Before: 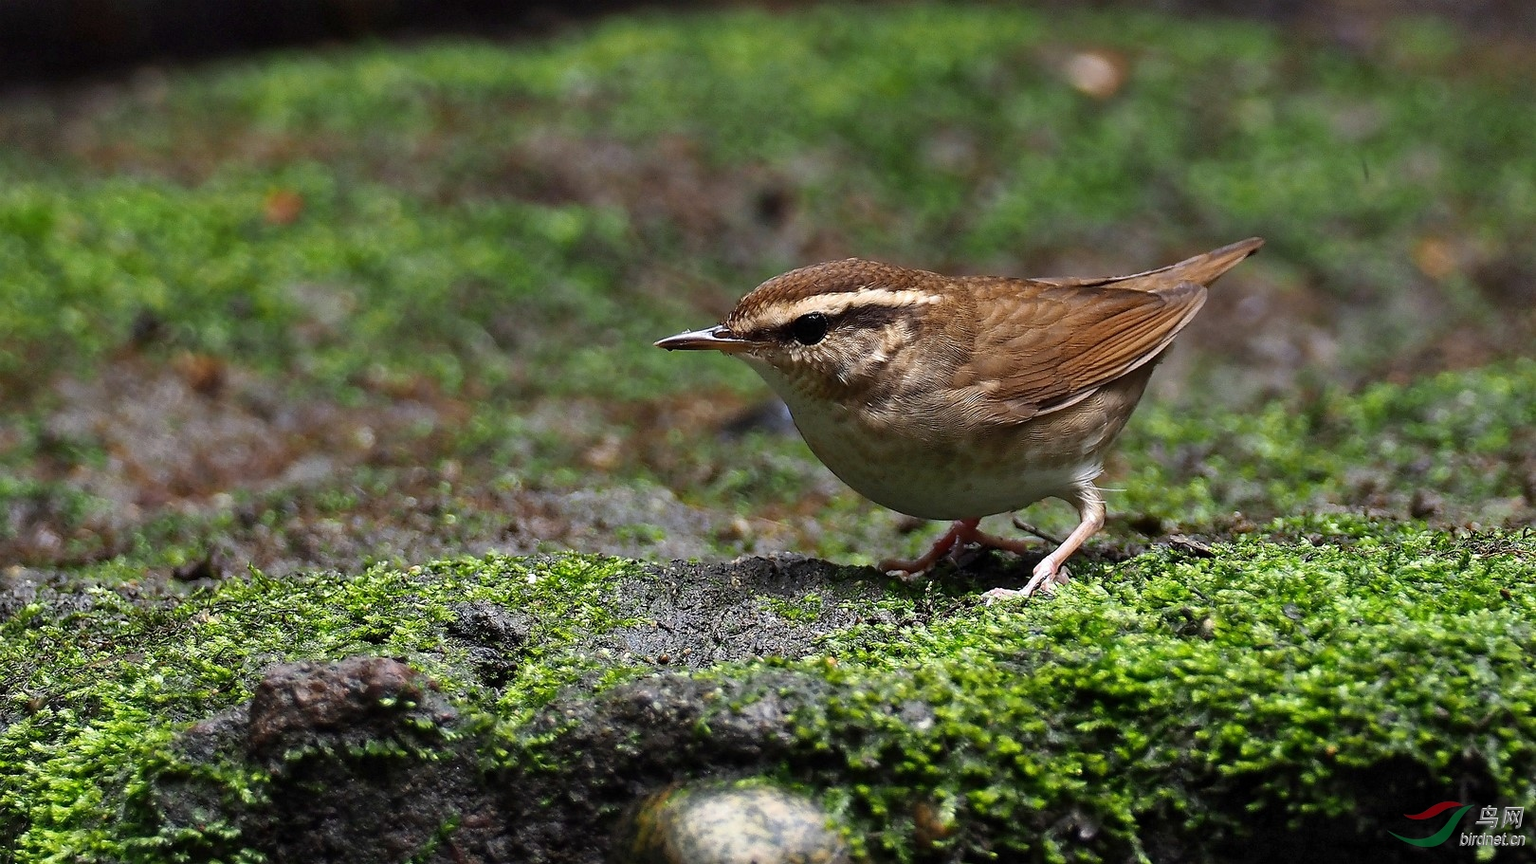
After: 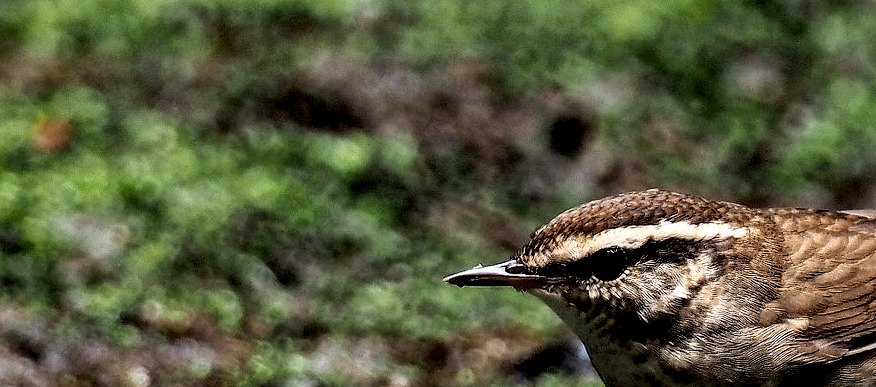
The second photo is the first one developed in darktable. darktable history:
crop: left 15.194%, top 9.133%, right 30.676%, bottom 48.315%
filmic rgb: black relative exposure -5.05 EV, white relative exposure 3.96 EV, hardness 2.89, contrast 1.301, highlights saturation mix -30.35%
local contrast: highlights 81%, shadows 58%, detail 174%, midtone range 0.596
